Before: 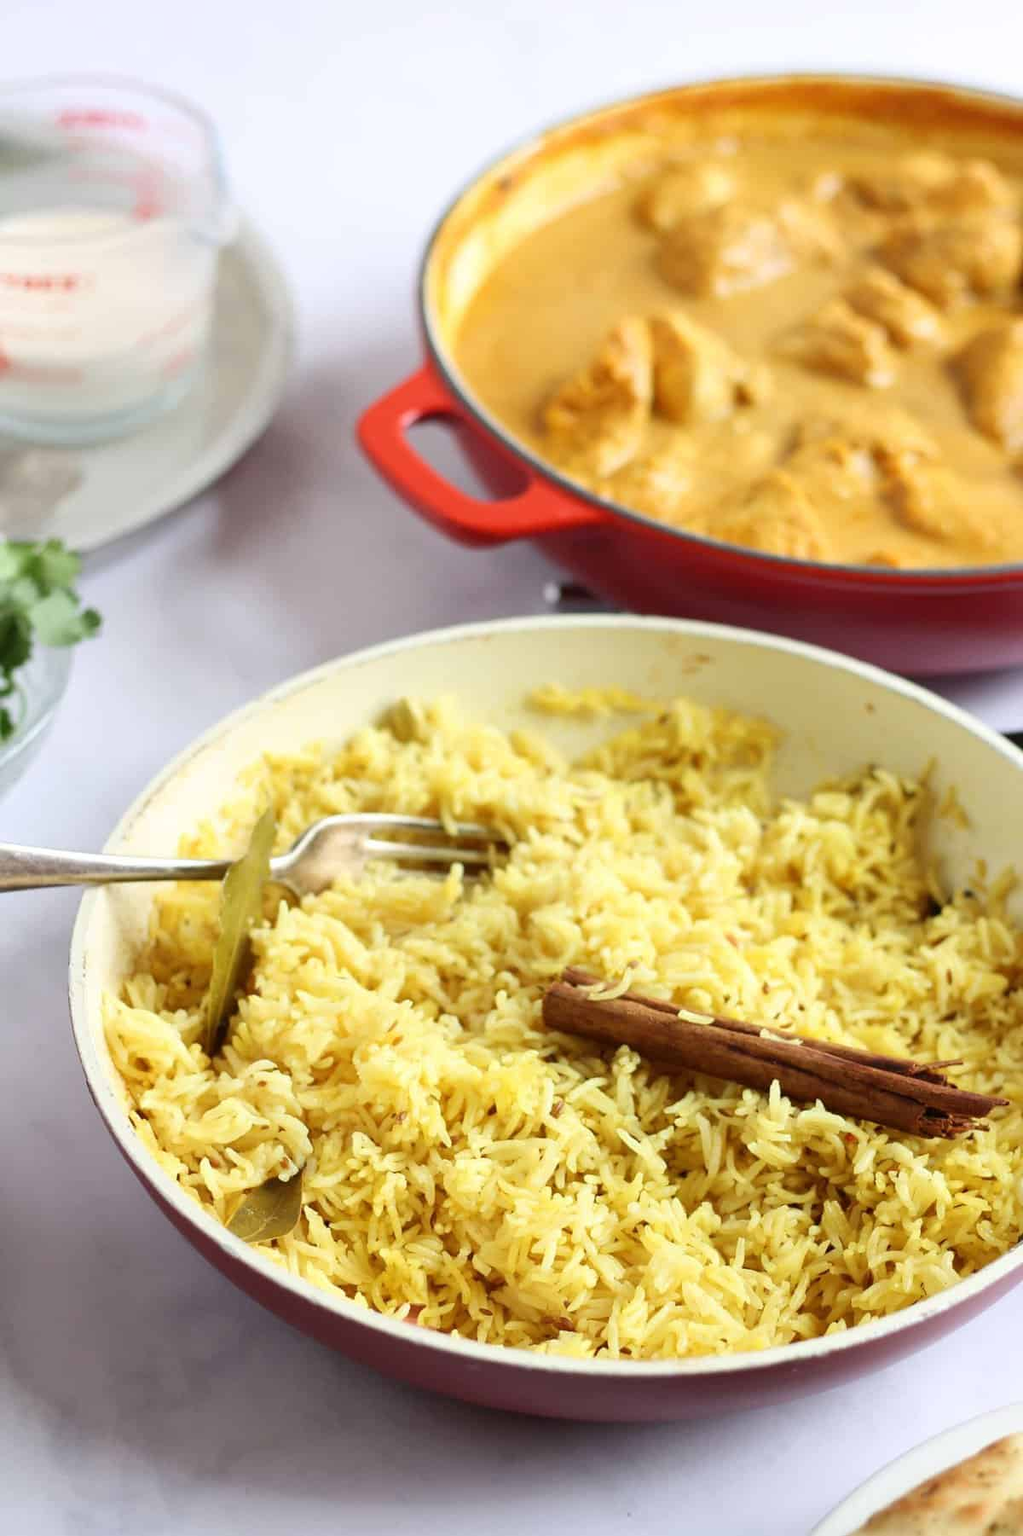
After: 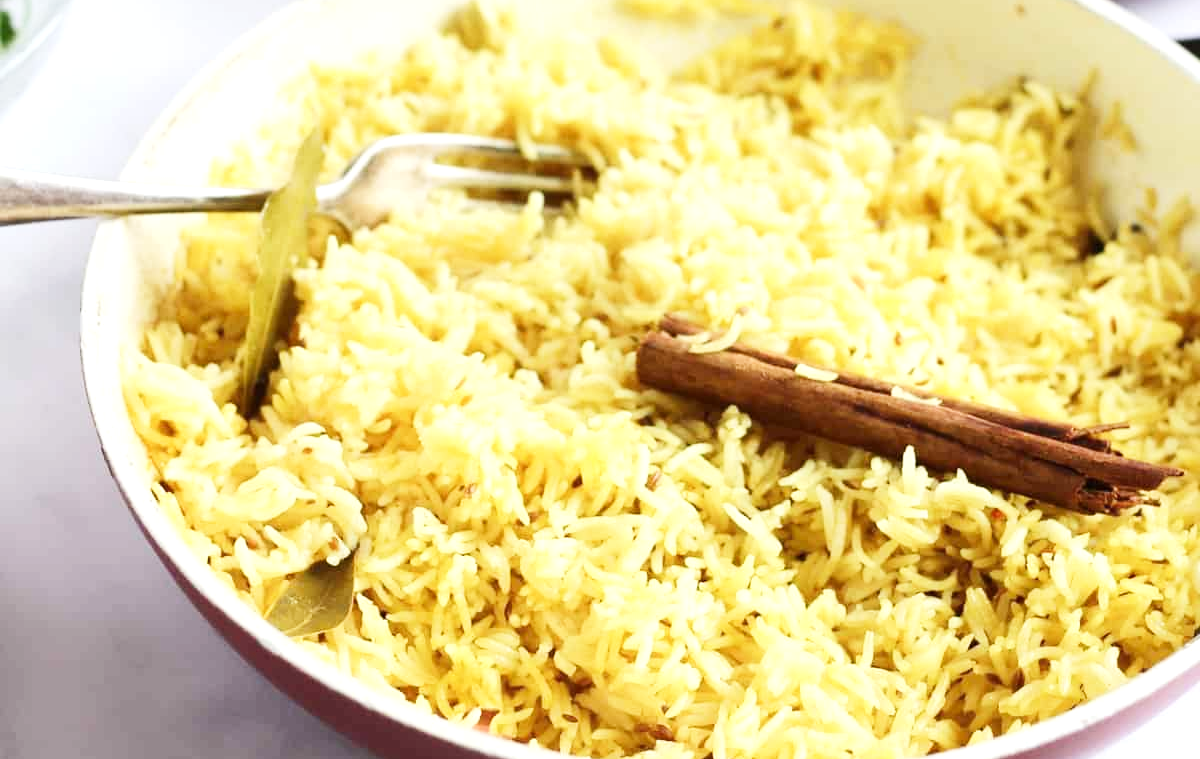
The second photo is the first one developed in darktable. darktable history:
tone equalizer: -8 EV -0.417 EV, -7 EV -0.389 EV, -6 EV -0.333 EV, -5 EV -0.222 EV, -3 EV 0.222 EV, -2 EV 0.333 EV, -1 EV 0.389 EV, +0 EV 0.417 EV, edges refinement/feathering 500, mask exposure compensation -1.57 EV, preserve details no
crop: top 45.551%, bottom 12.262%
base curve: curves: ch0 [(0, 0) (0.204, 0.334) (0.55, 0.733) (1, 1)], preserve colors none
